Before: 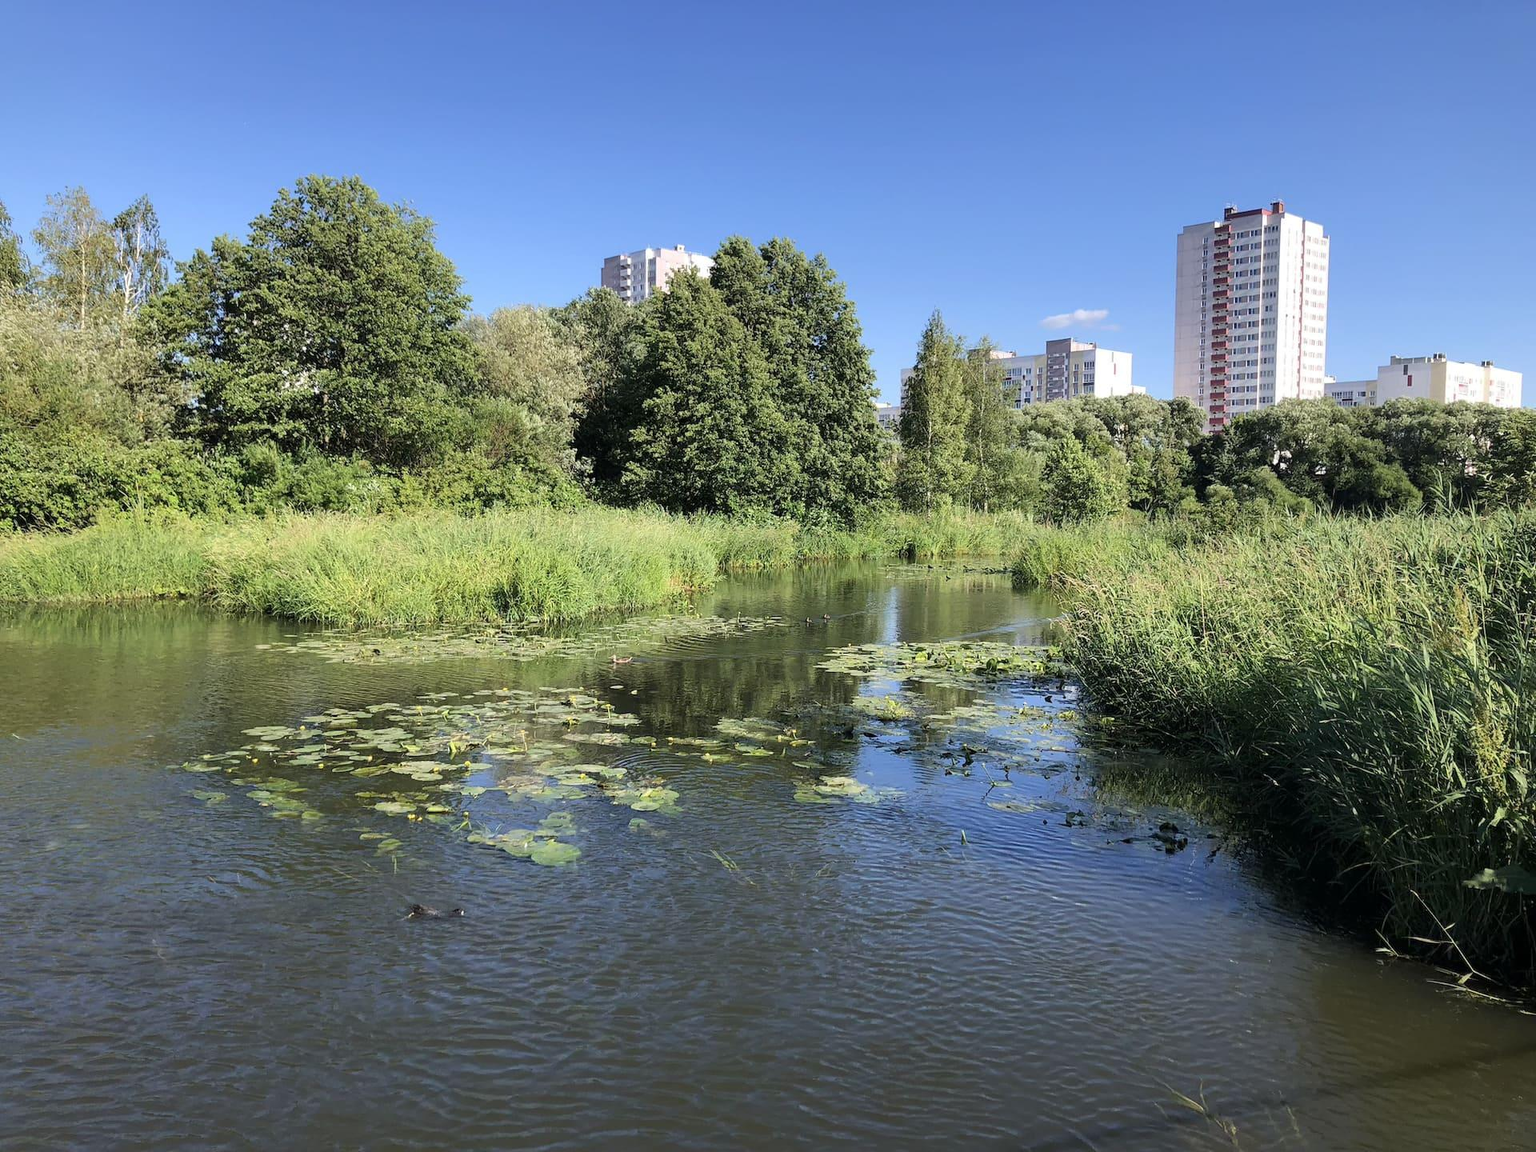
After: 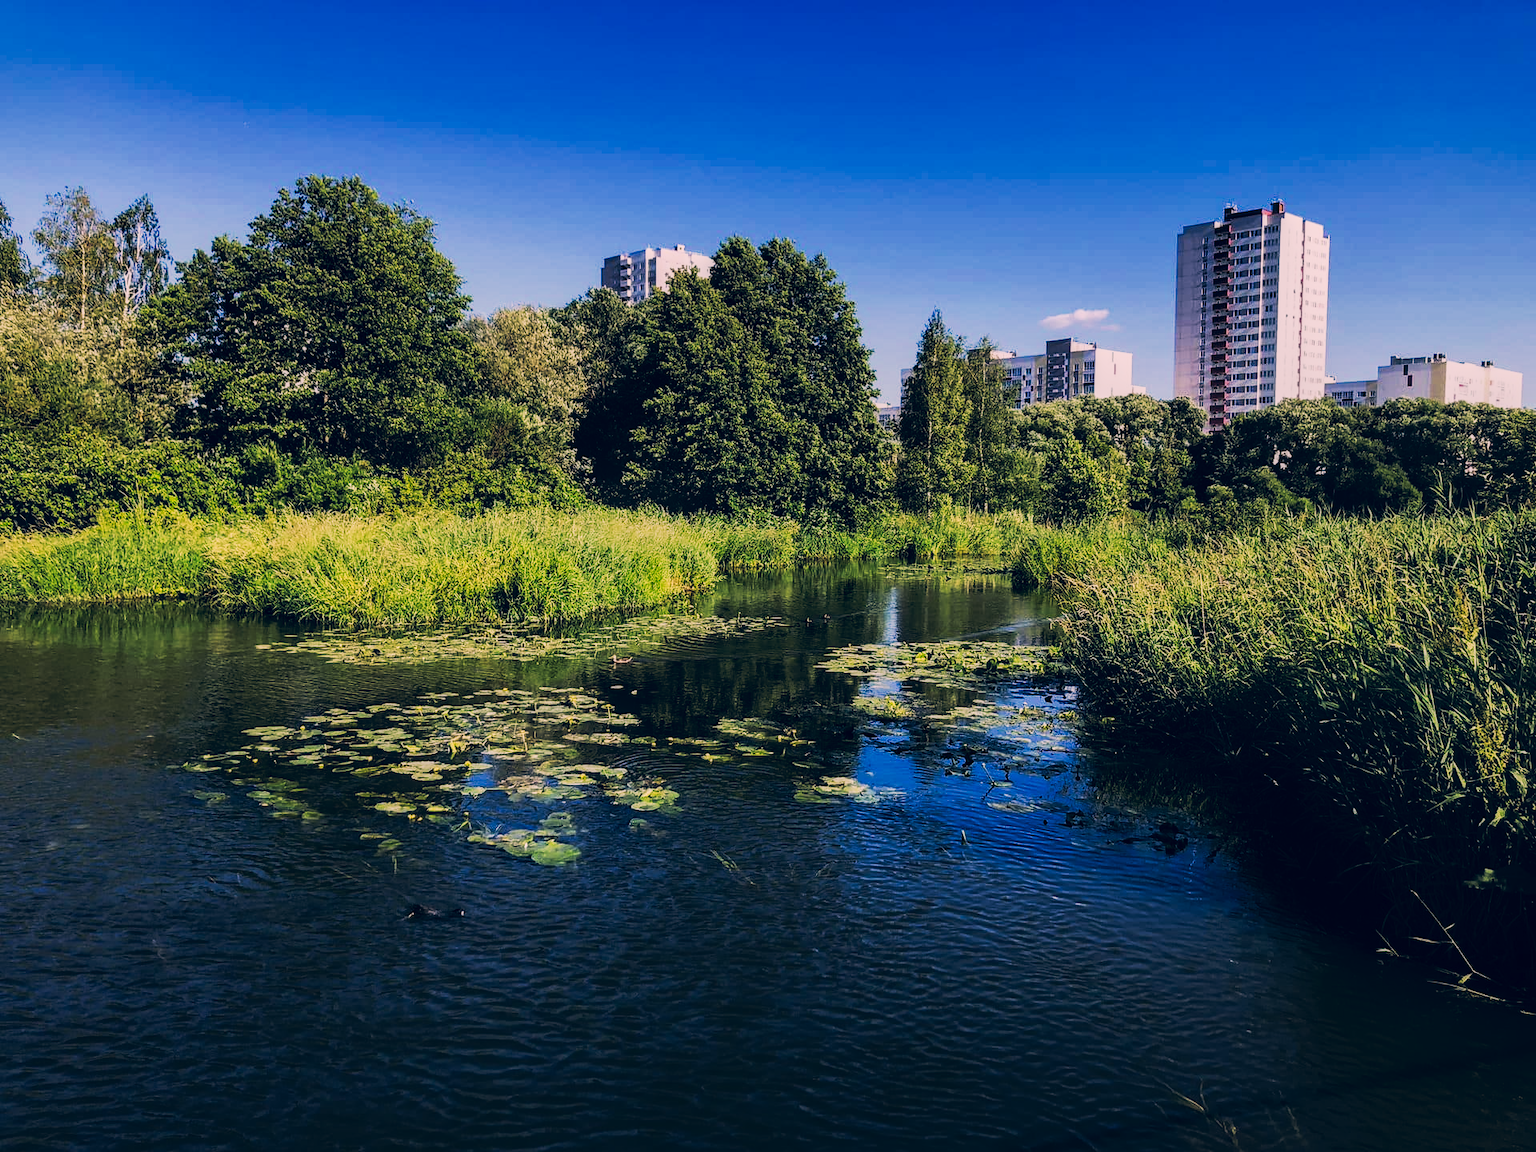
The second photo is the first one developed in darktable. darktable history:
color correction: highlights a* 14.46, highlights b* 5.85, shadows a* -5.53, shadows b* -15.24, saturation 0.85
tone curve: curves: ch0 [(0, 0) (0.003, 0.011) (0.011, 0.014) (0.025, 0.018) (0.044, 0.023) (0.069, 0.028) (0.1, 0.031) (0.136, 0.039) (0.177, 0.056) (0.224, 0.081) (0.277, 0.129) (0.335, 0.188) (0.399, 0.256) (0.468, 0.367) (0.543, 0.514) (0.623, 0.684) (0.709, 0.785) (0.801, 0.846) (0.898, 0.884) (1, 1)], preserve colors none
color balance: contrast 8.5%, output saturation 105%
exposure: black level correction 0, exposure -0.721 EV, compensate highlight preservation false
local contrast: on, module defaults
